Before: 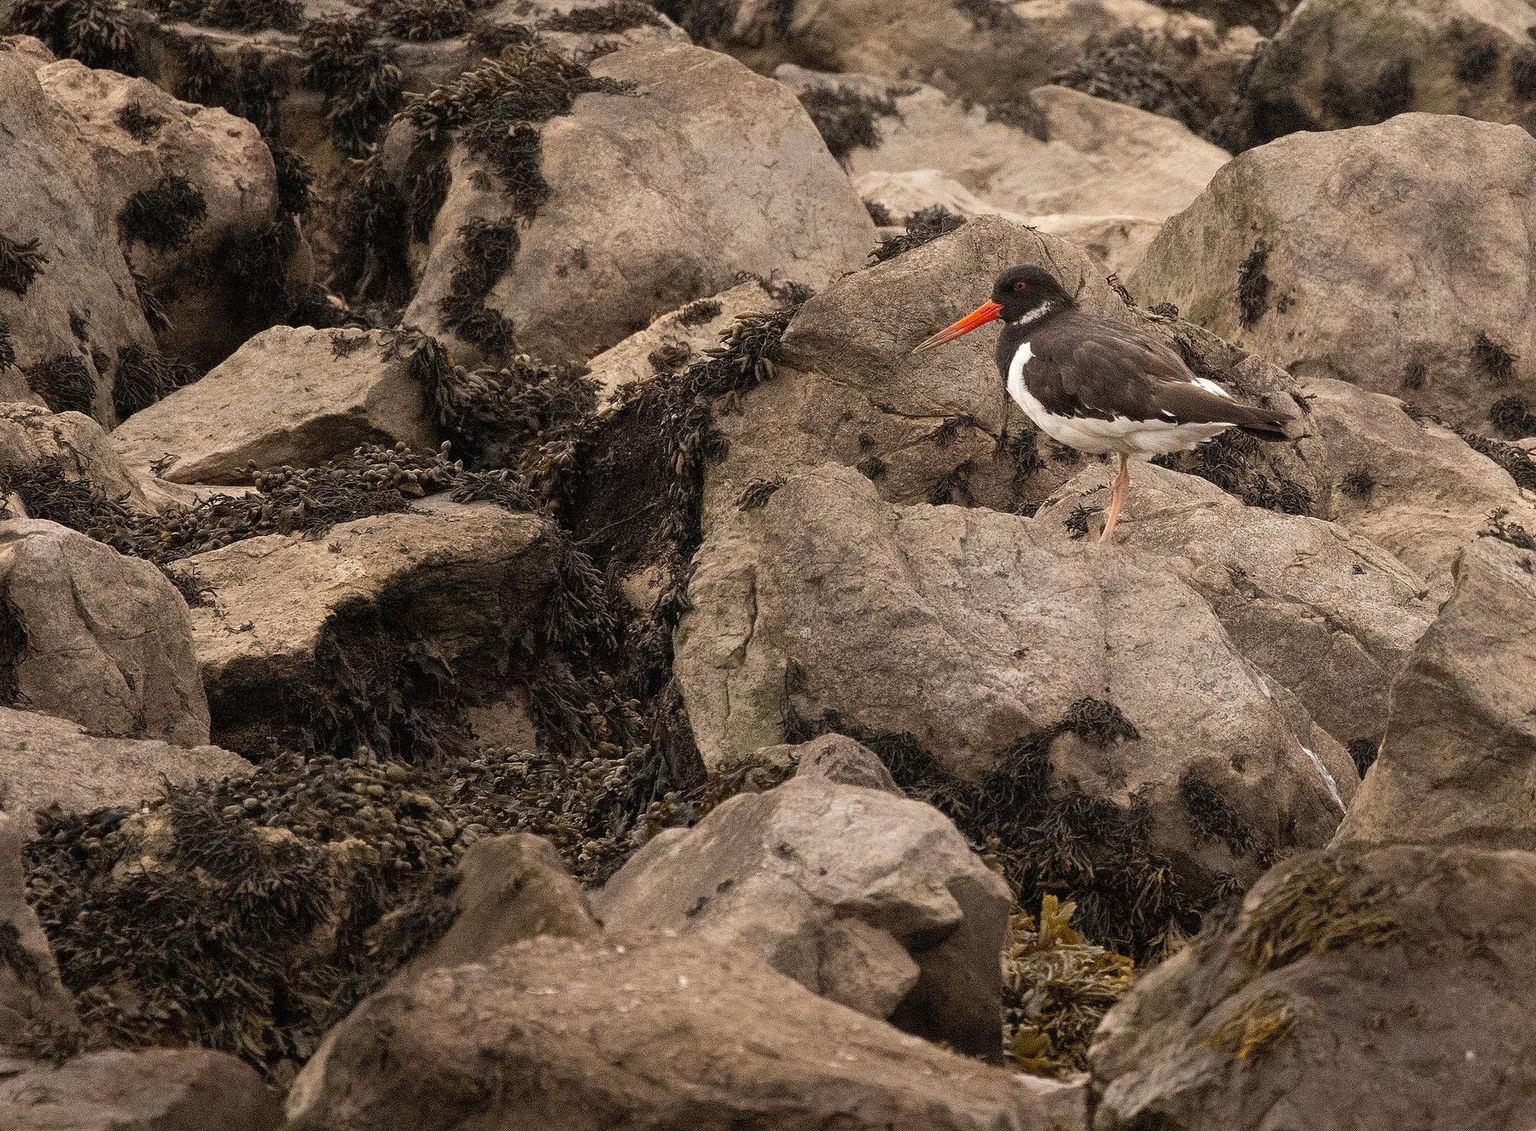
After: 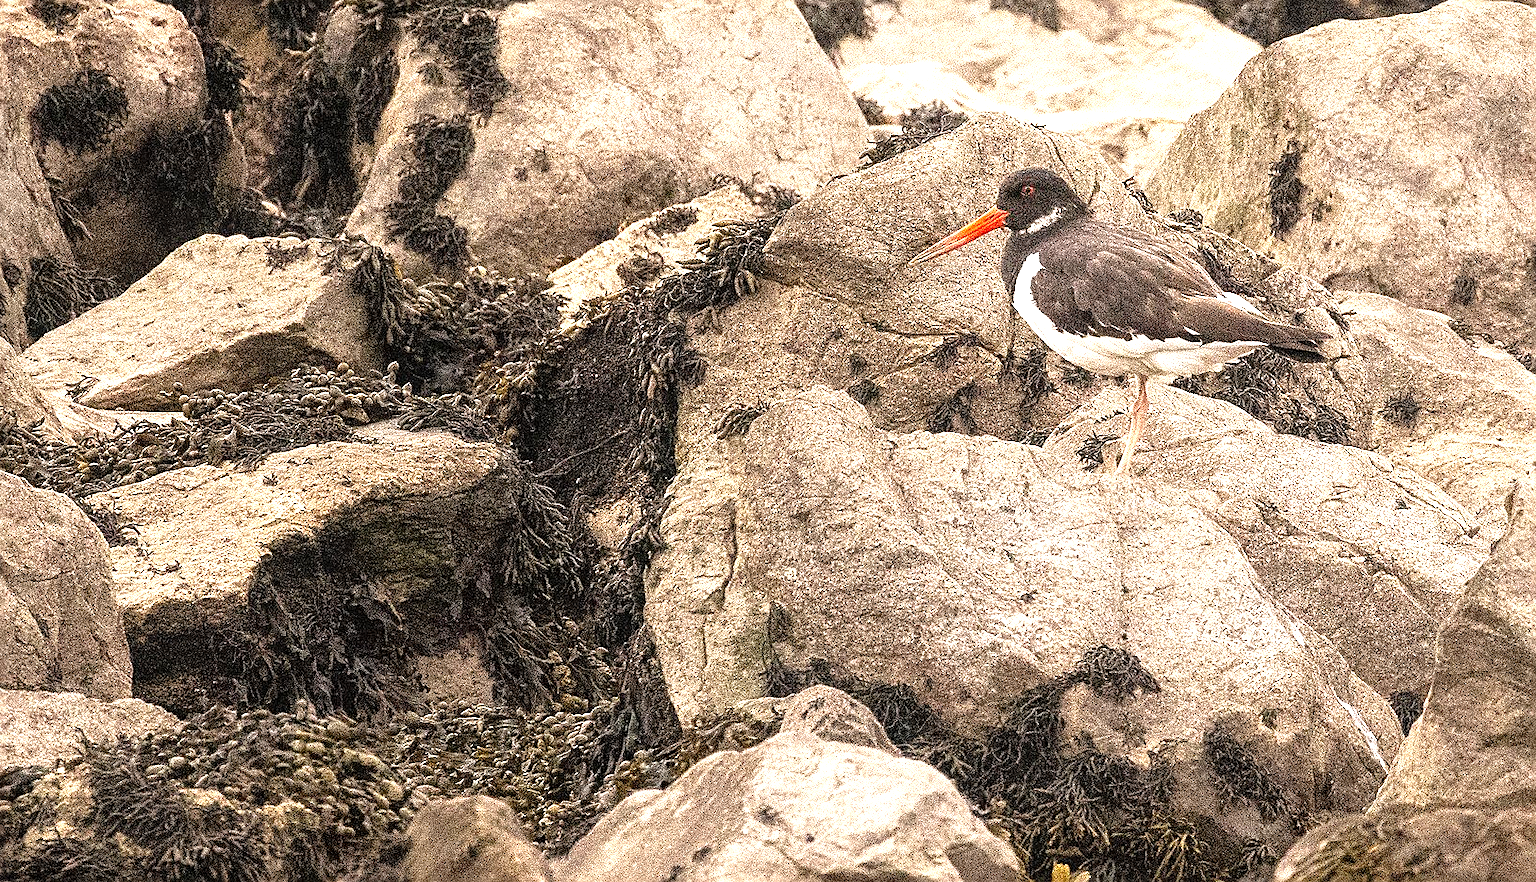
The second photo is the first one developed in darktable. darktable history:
crop: left 5.944%, top 10.076%, right 3.594%, bottom 19.336%
local contrast: on, module defaults
sharpen: on, module defaults
tone equalizer: -8 EV -0.399 EV, -7 EV -0.377 EV, -6 EV -0.315 EV, -5 EV -0.249 EV, -3 EV 0.19 EV, -2 EV 0.305 EV, -1 EV 0.402 EV, +0 EV 0.423 EV
exposure: exposure 1.092 EV, compensate highlight preservation false
